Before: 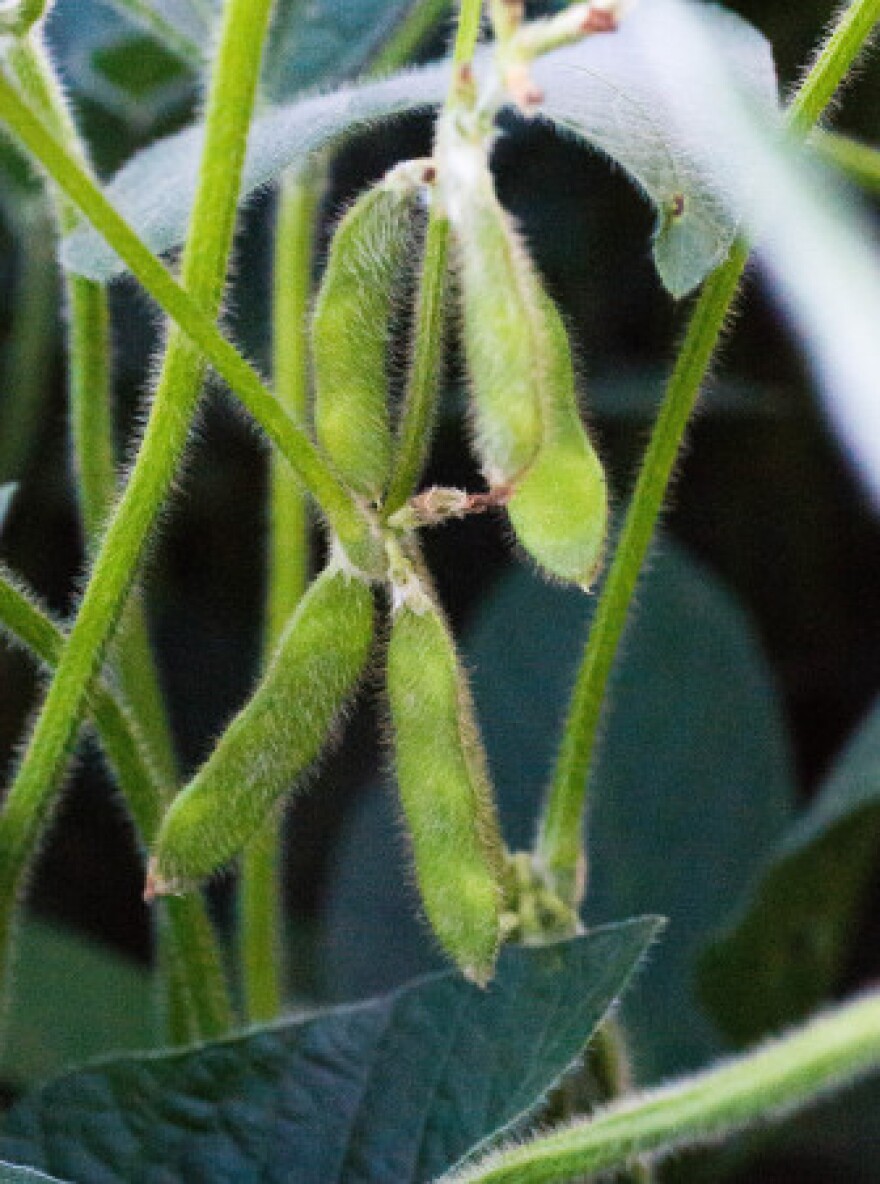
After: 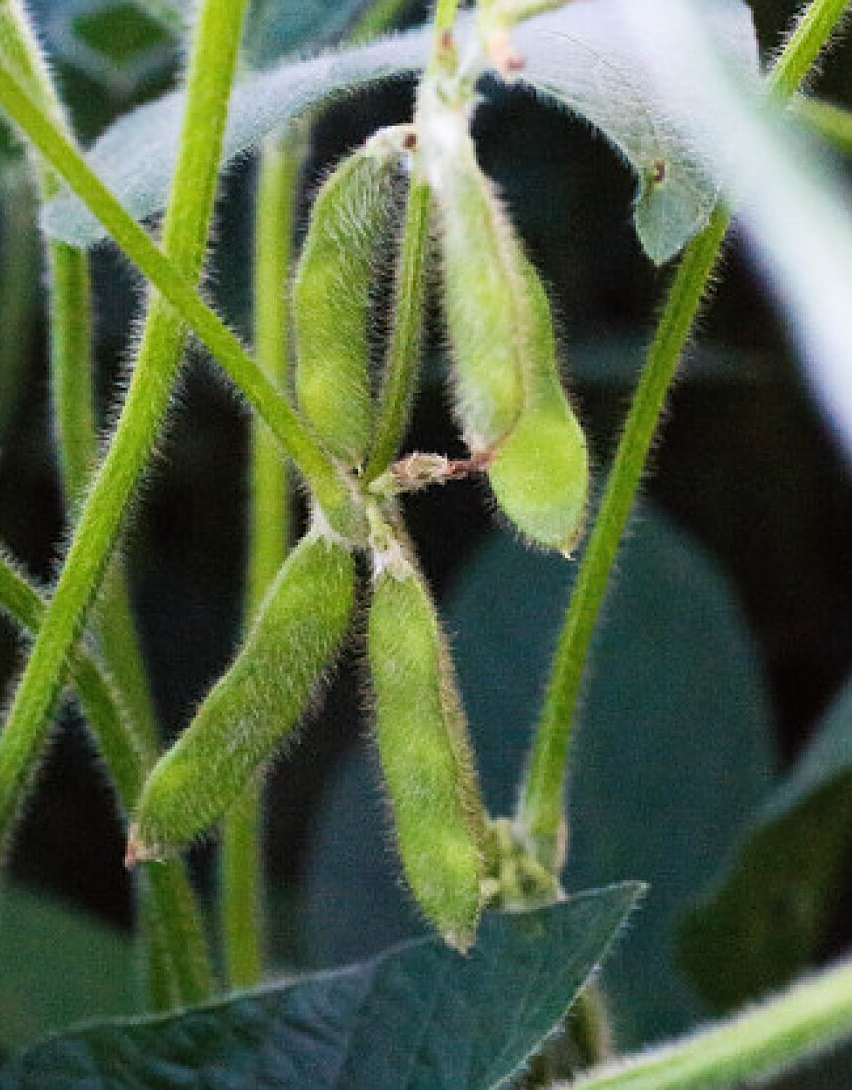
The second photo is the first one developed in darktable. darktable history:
sharpen: on, module defaults
crop: left 2.164%, top 2.913%, right 0.932%, bottom 4.985%
